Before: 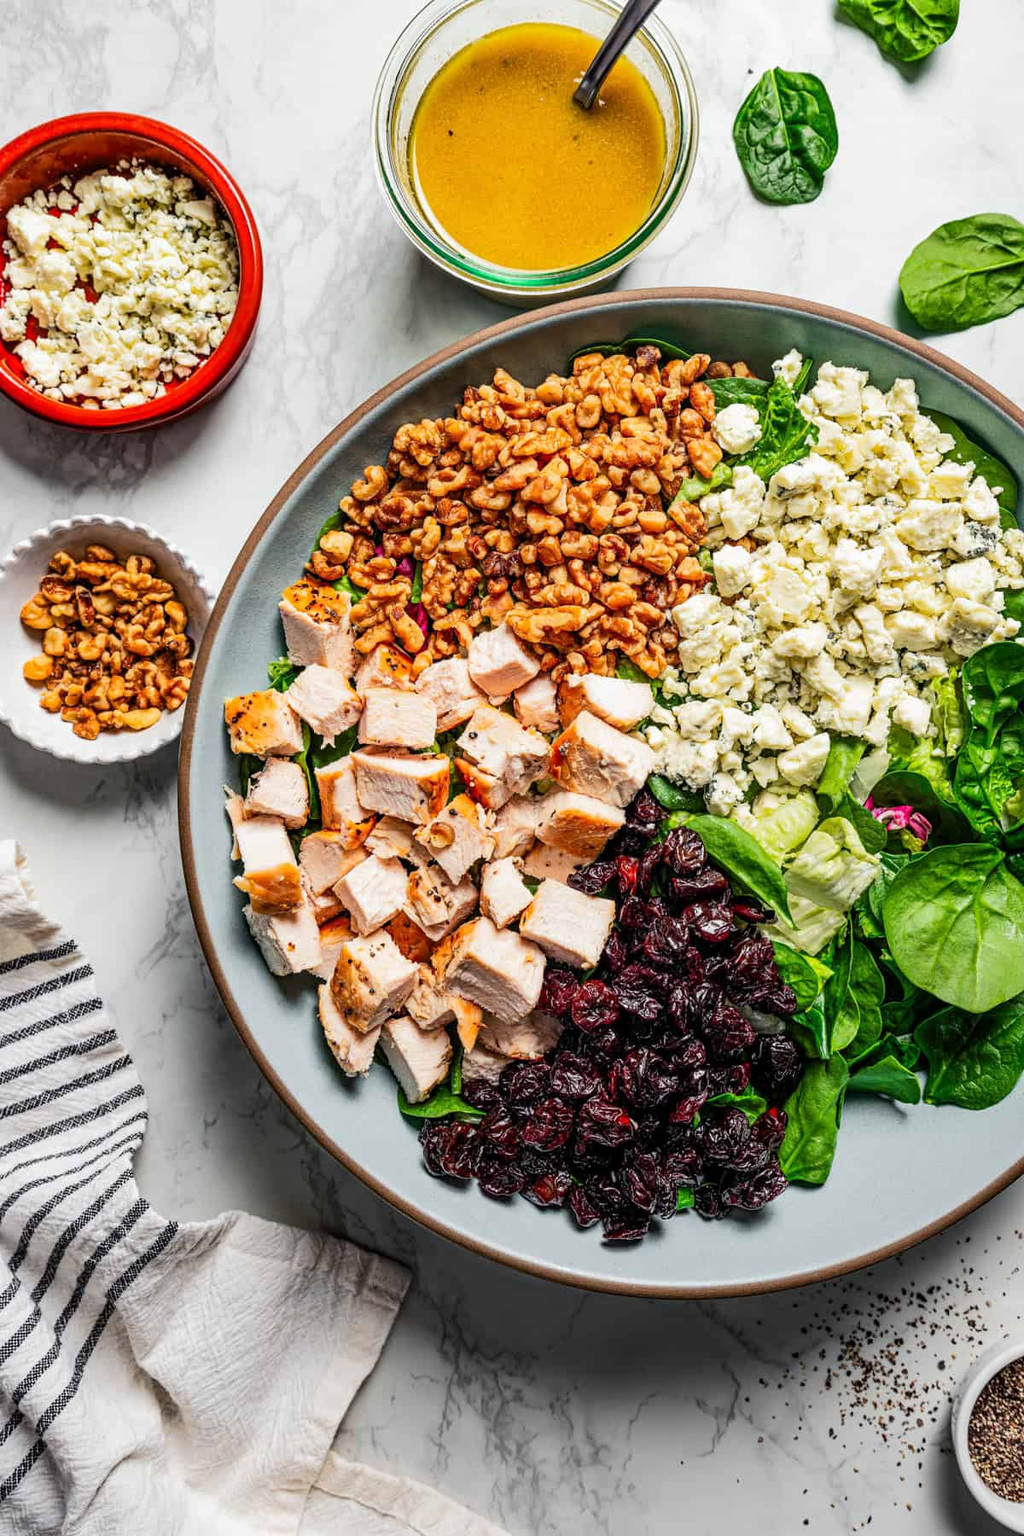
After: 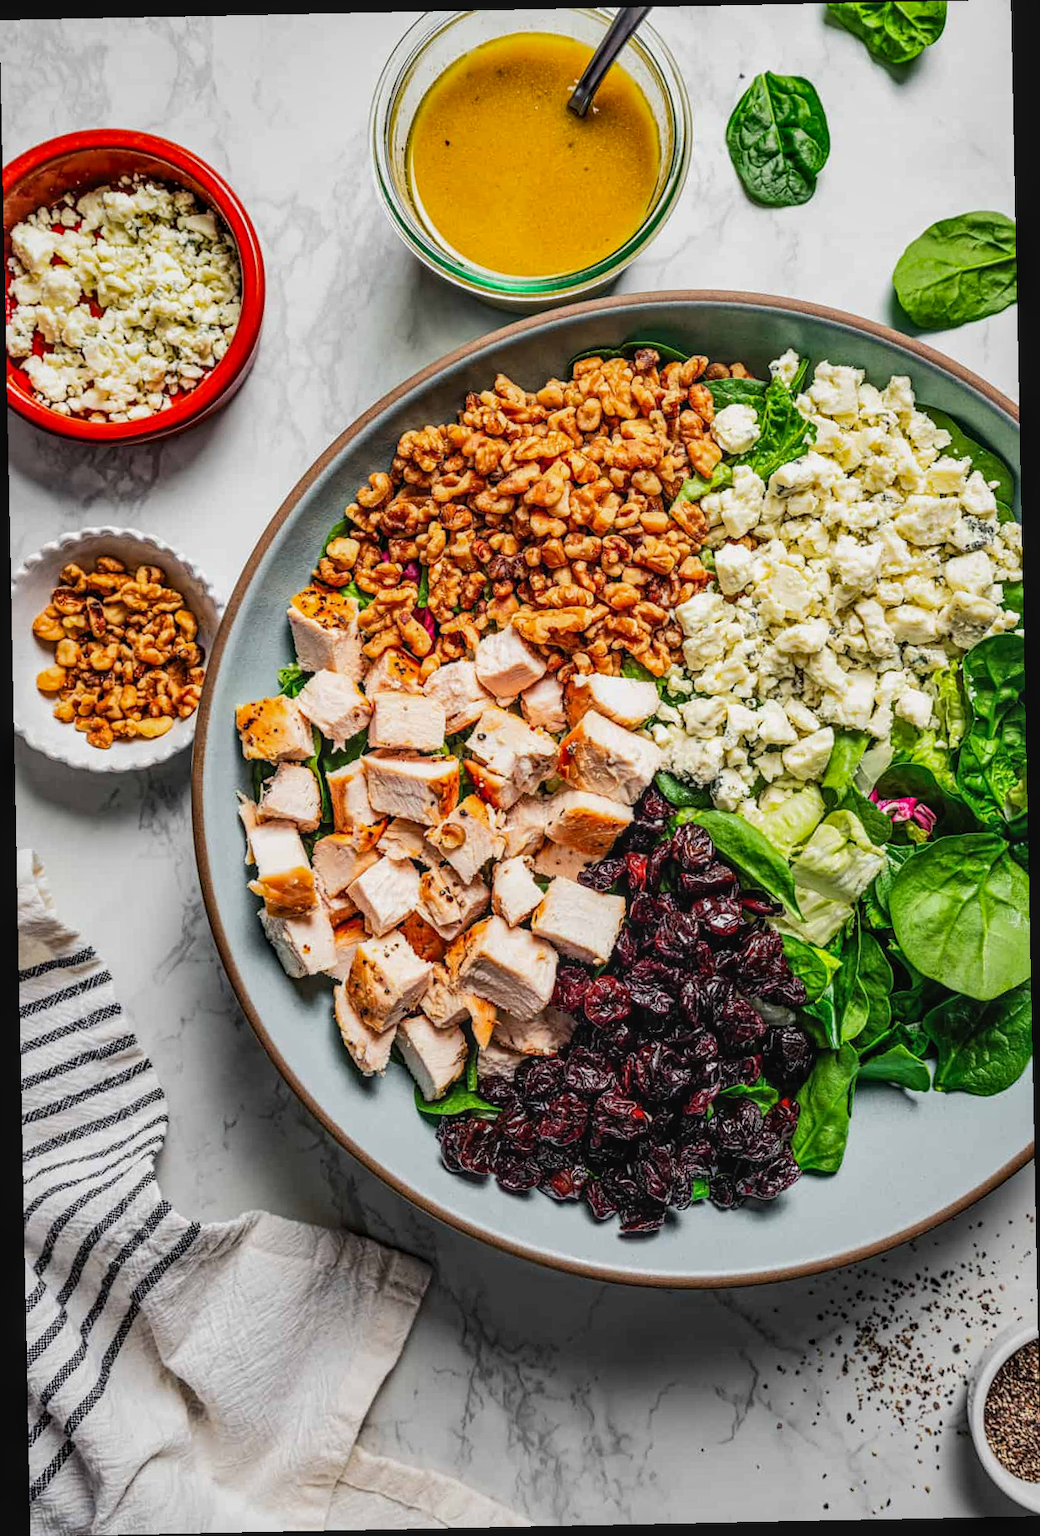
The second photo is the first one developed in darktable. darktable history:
rotate and perspective: rotation -1.17°, automatic cropping off
local contrast: detail 110%
